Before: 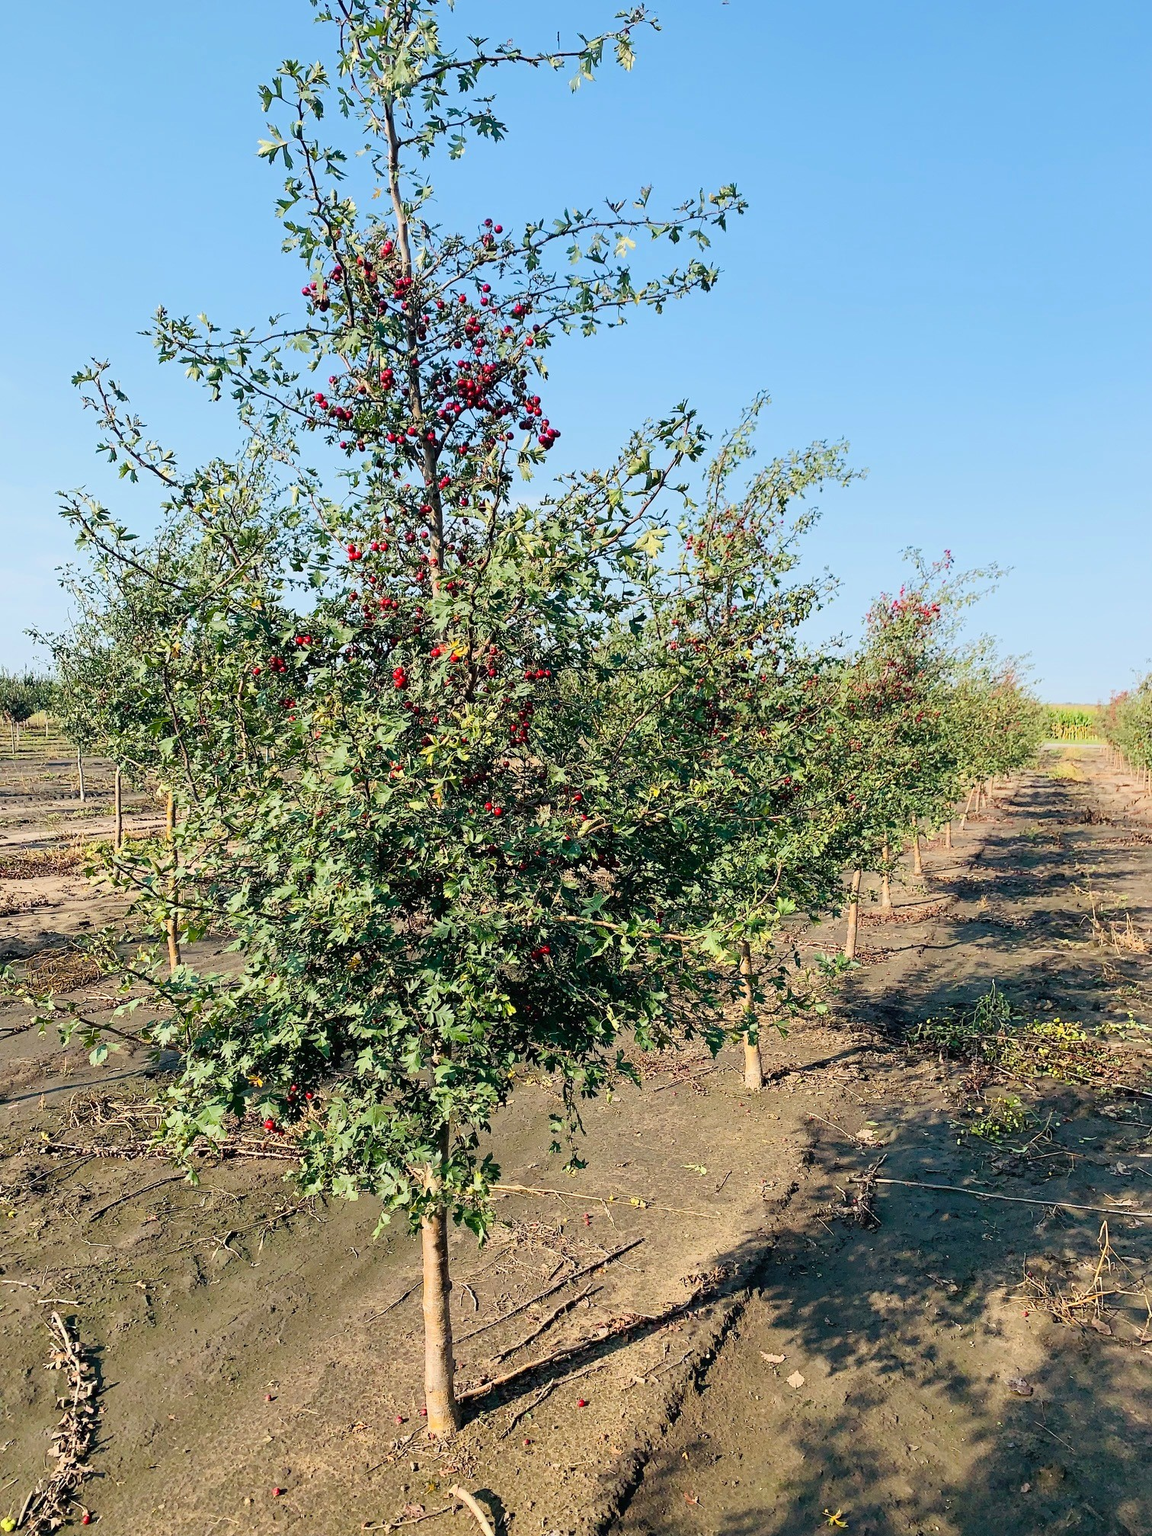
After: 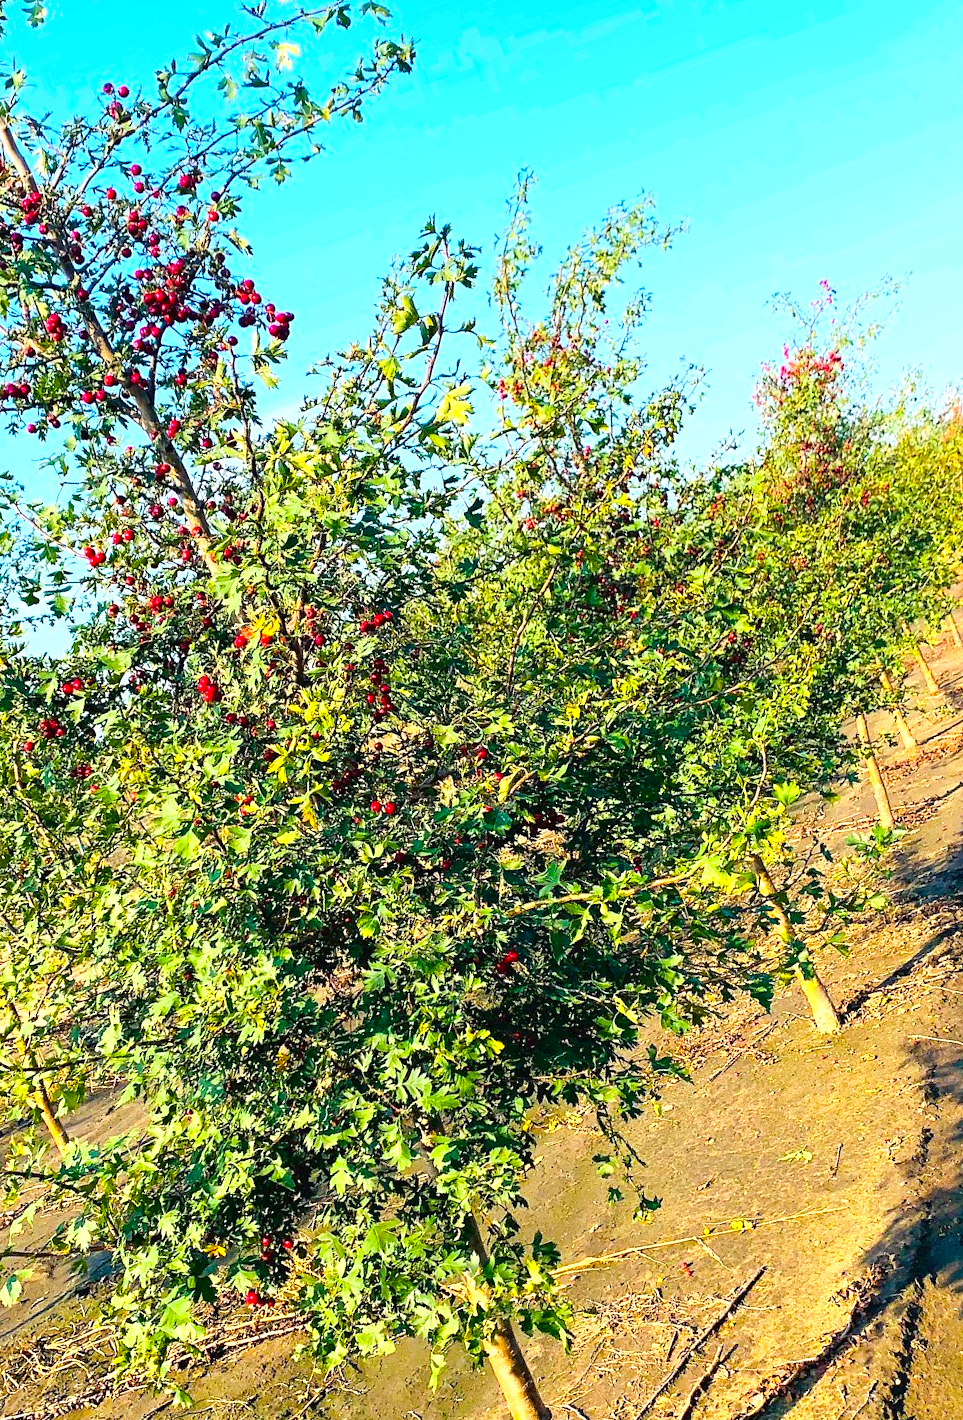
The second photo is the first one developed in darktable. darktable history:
color balance rgb: perceptual saturation grading › global saturation 19.349%, global vibrance 59.311%
crop and rotate: angle 20.45°, left 6.783%, right 3.809%, bottom 1.164%
exposure: black level correction 0, exposure 0.703 EV, compensate highlight preservation false
